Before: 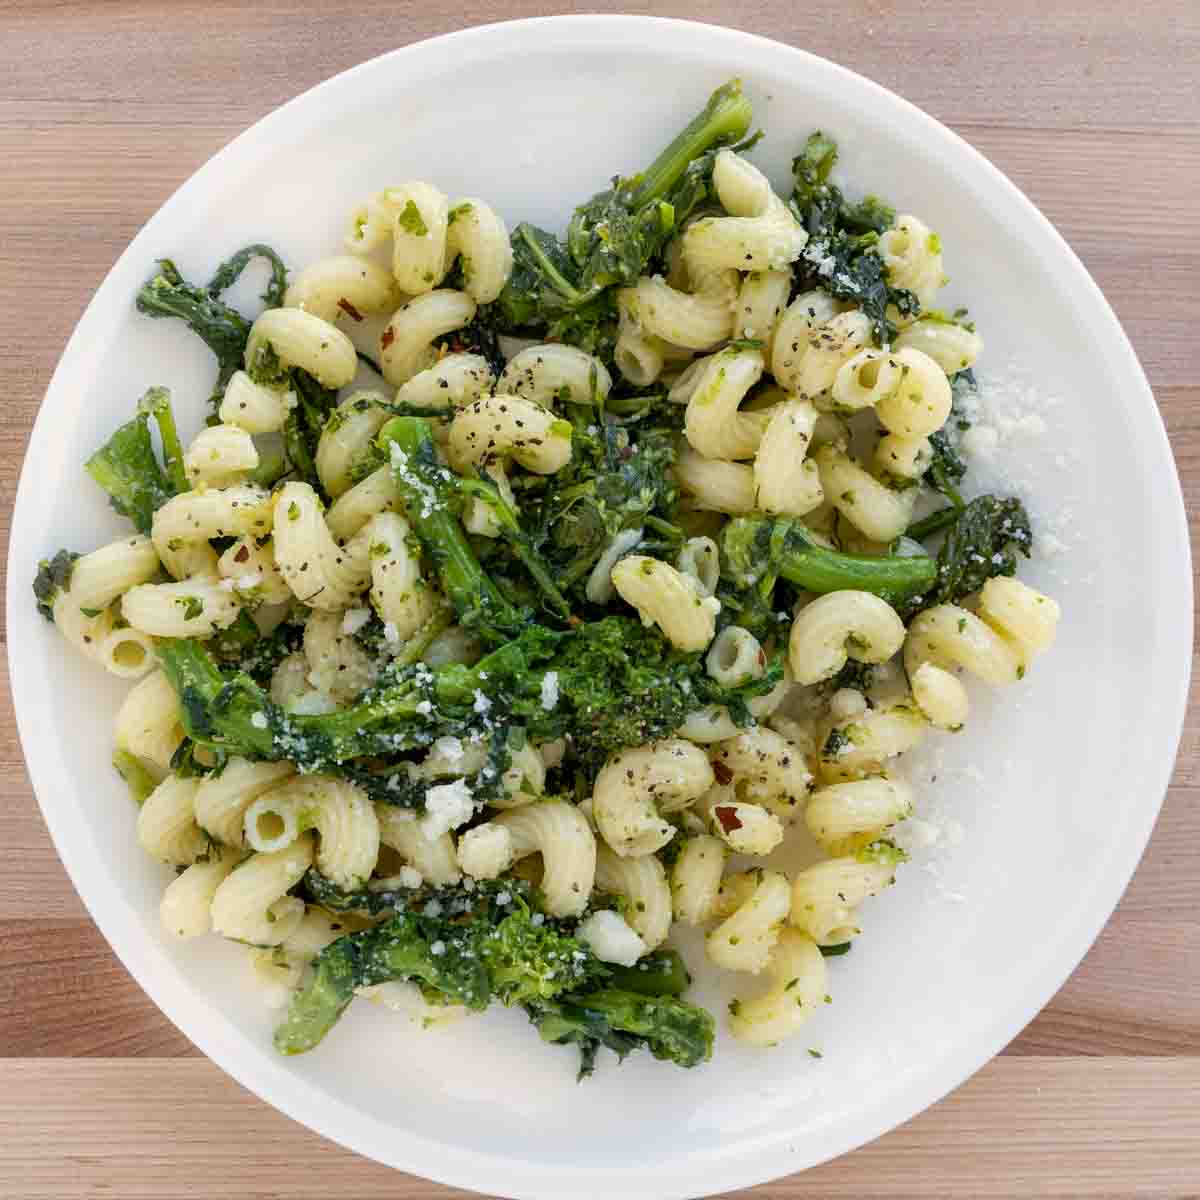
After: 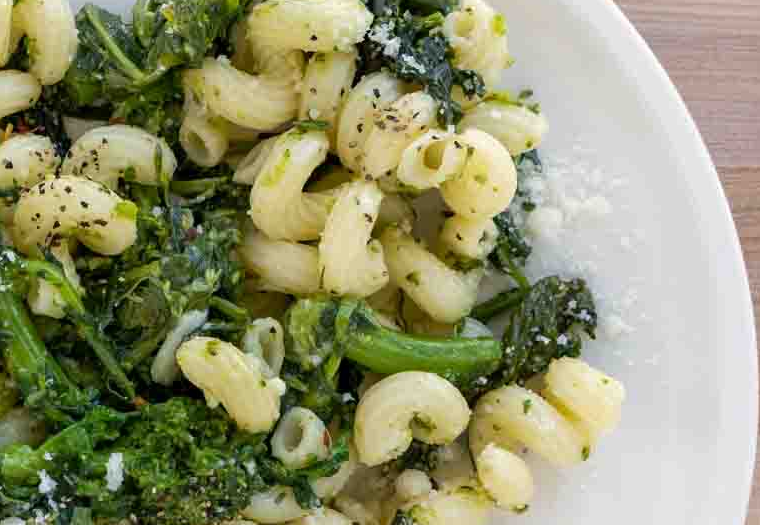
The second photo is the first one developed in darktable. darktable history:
tone equalizer: edges refinement/feathering 500, mask exposure compensation -1.57 EV, preserve details no
crop: left 36.306%, top 18.258%, right 0.332%, bottom 37.927%
